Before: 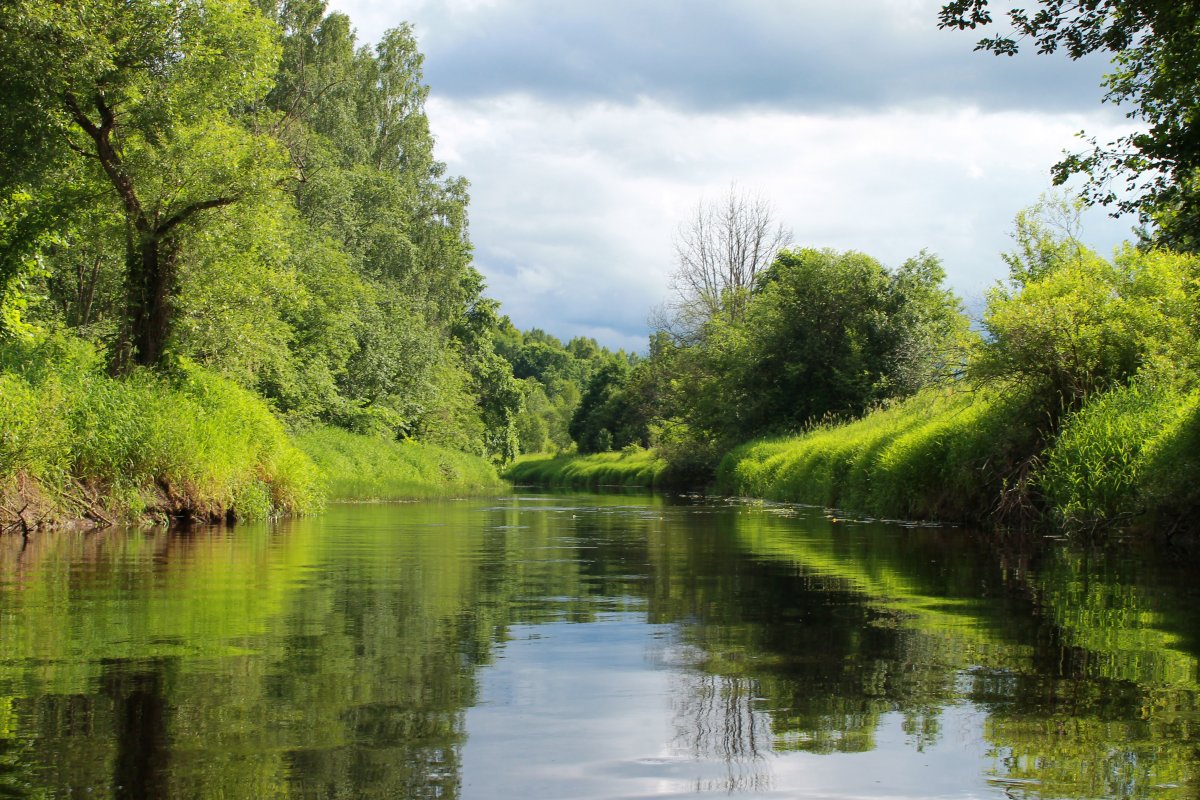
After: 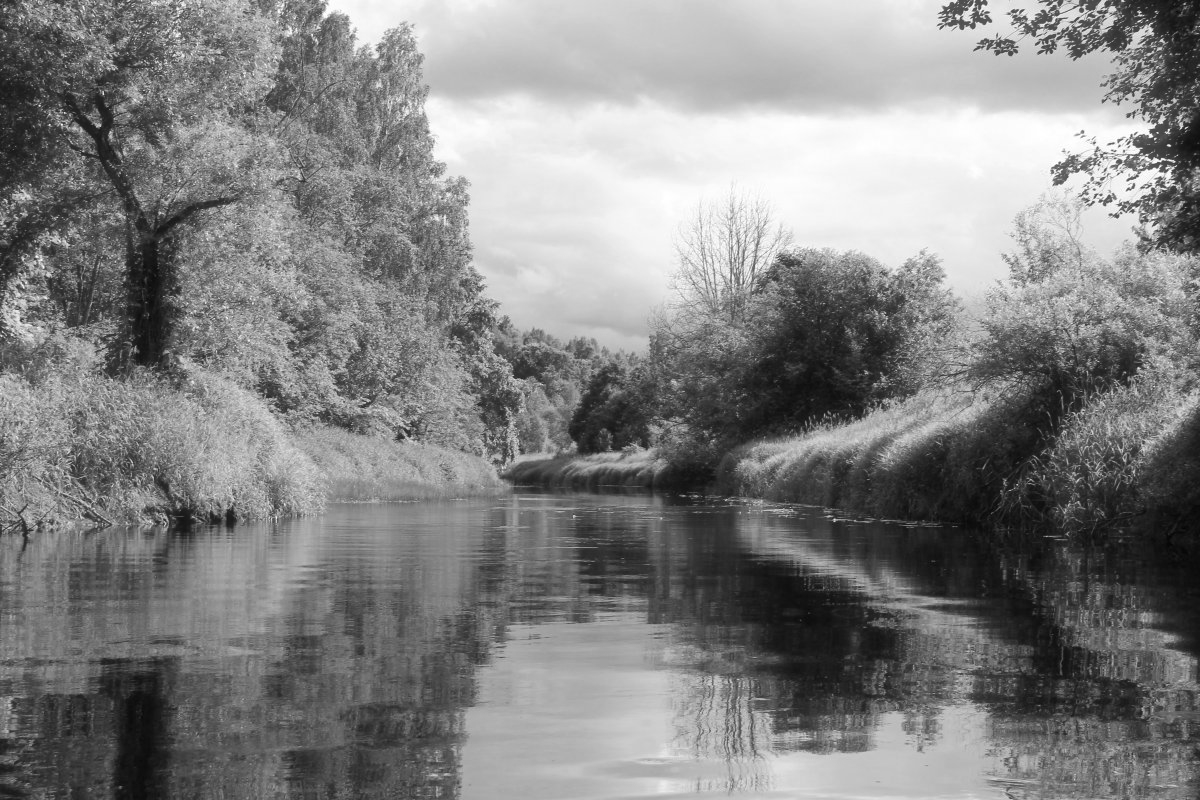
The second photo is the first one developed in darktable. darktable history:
monochrome: on, module defaults
color zones: curves: ch1 [(0.309, 0.524) (0.41, 0.329) (0.508, 0.509)]; ch2 [(0.25, 0.457) (0.75, 0.5)]
haze removal: strength -0.1, adaptive false
